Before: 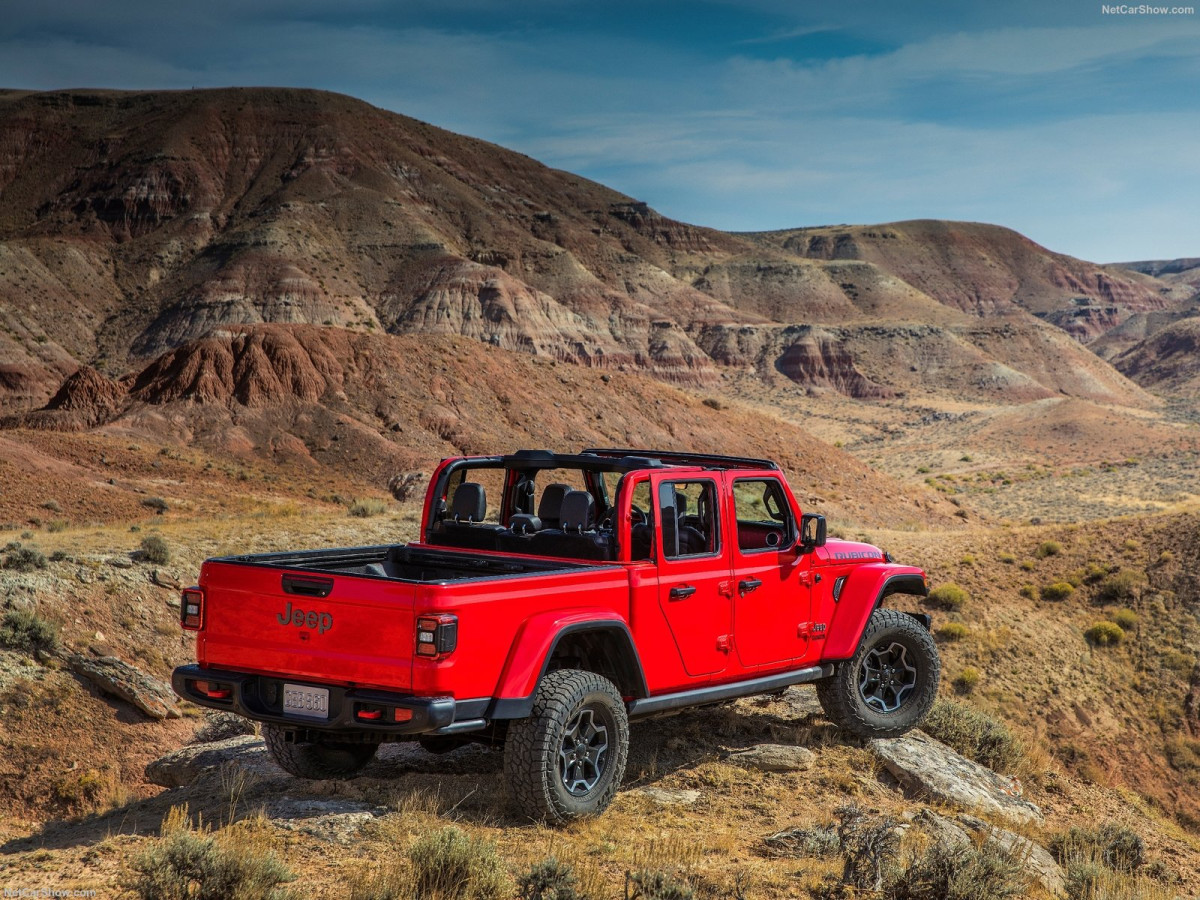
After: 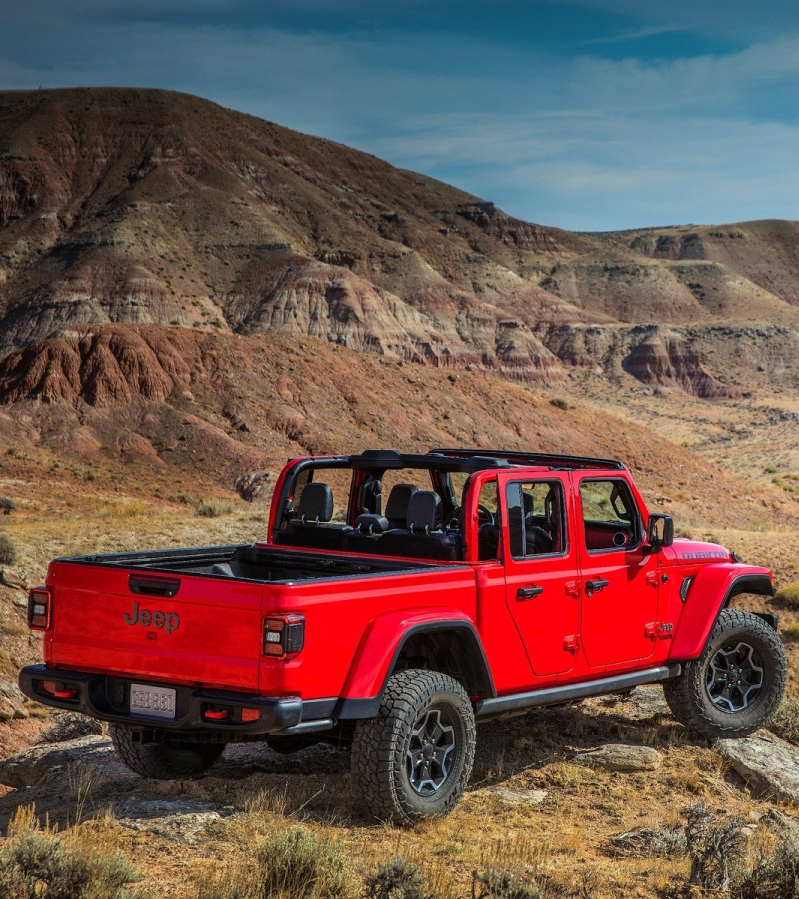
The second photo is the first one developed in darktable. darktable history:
crop and rotate: left 12.799%, right 20.568%
exposure: compensate highlight preservation false
